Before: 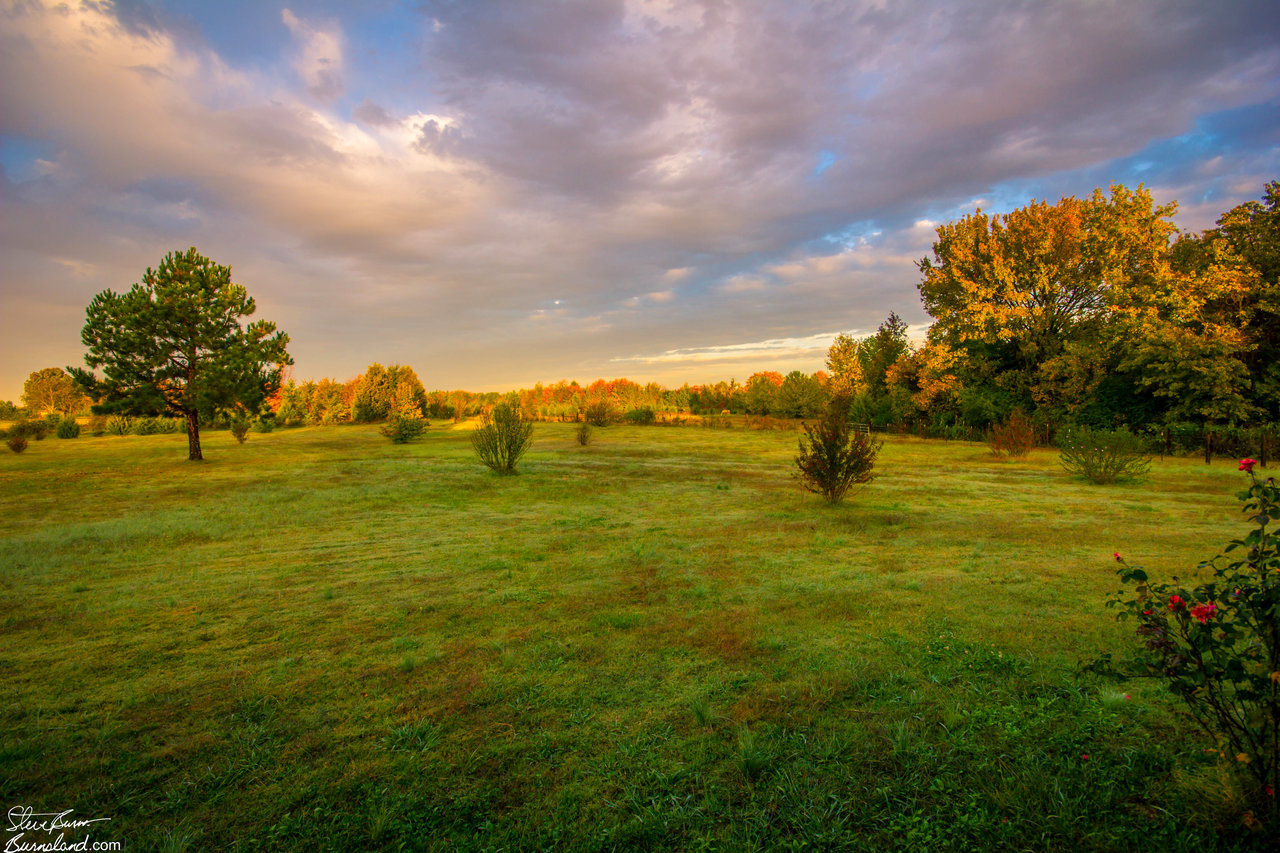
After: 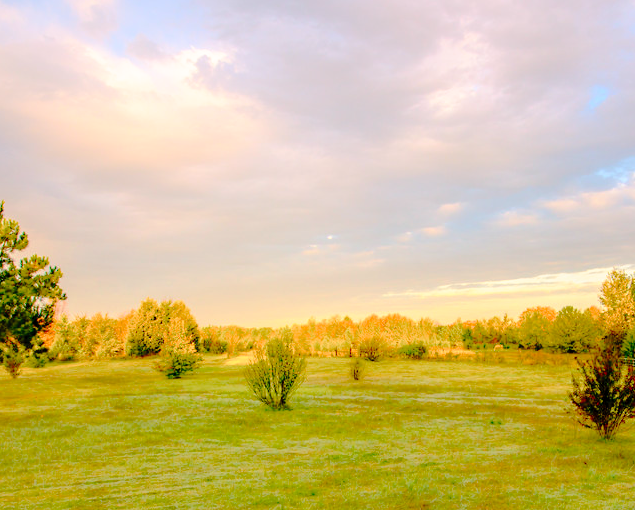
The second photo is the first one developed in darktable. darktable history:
tone curve: curves: ch0 [(0, 0) (0.003, 0.019) (0.011, 0.019) (0.025, 0.023) (0.044, 0.032) (0.069, 0.046) (0.1, 0.073) (0.136, 0.129) (0.177, 0.207) (0.224, 0.295) (0.277, 0.394) (0.335, 0.48) (0.399, 0.524) (0.468, 0.575) (0.543, 0.628) (0.623, 0.684) (0.709, 0.739) (0.801, 0.808) (0.898, 0.9) (1, 1)], preserve colors none
exposure: black level correction 0.009, compensate highlight preservation false
base curve: curves: ch0 [(0, 0) (0.688, 0.865) (1, 1)], preserve colors none
shadows and highlights: shadows -38.69, highlights 63.91, soften with gaussian
crop: left 17.752%, top 7.694%, right 32.598%, bottom 32.443%
